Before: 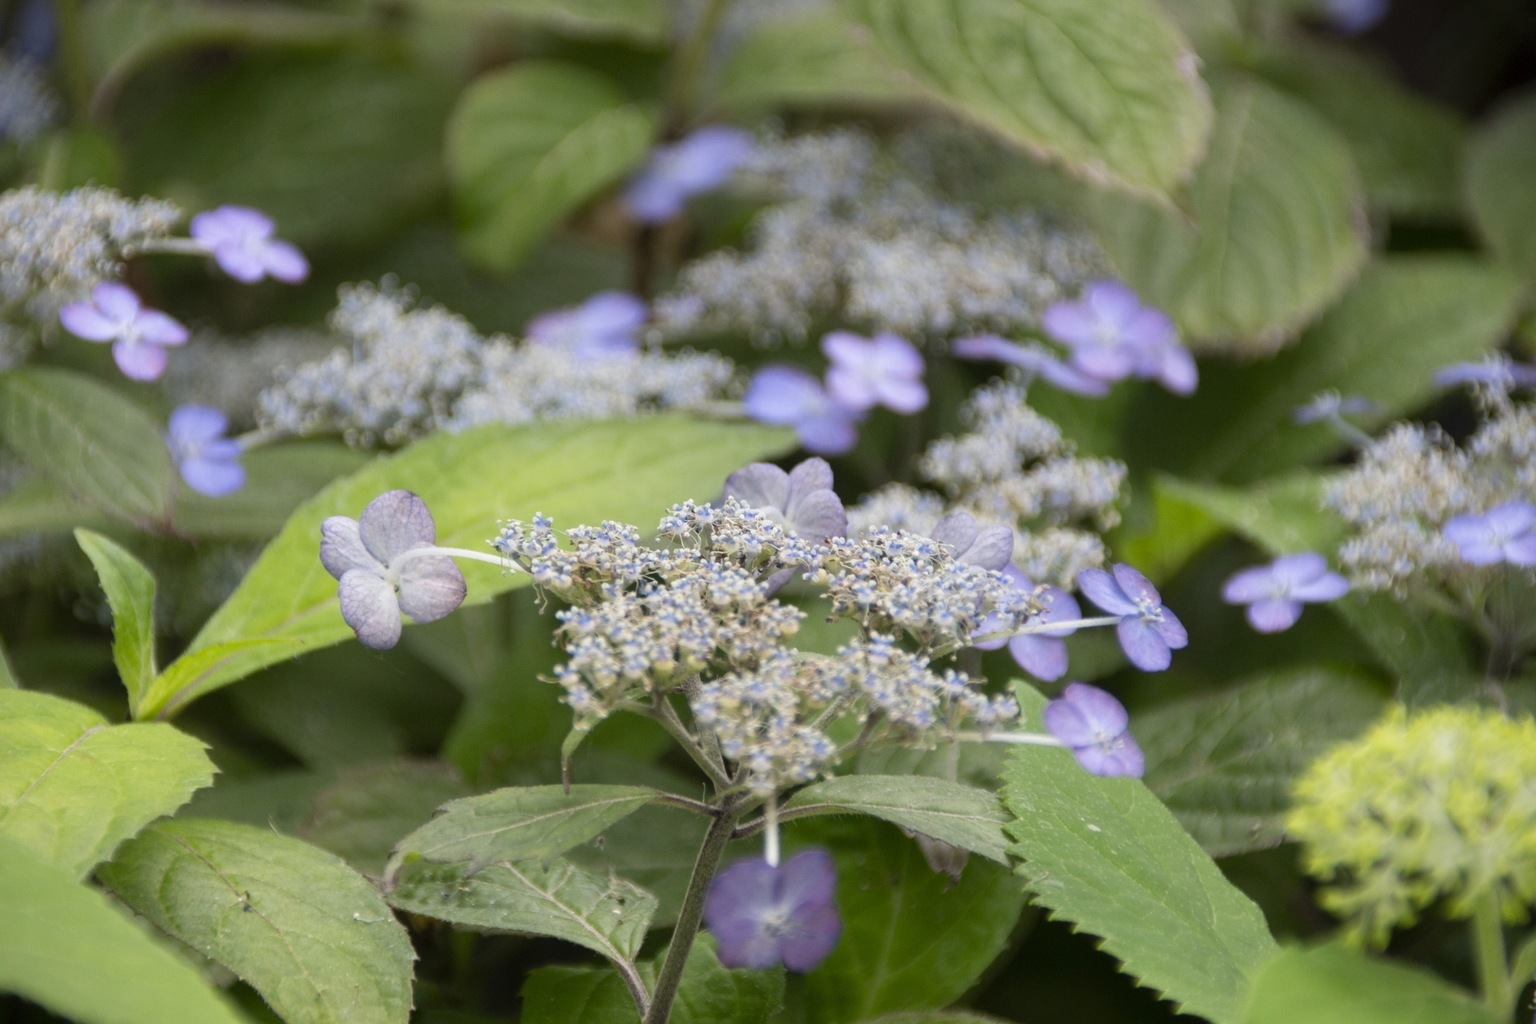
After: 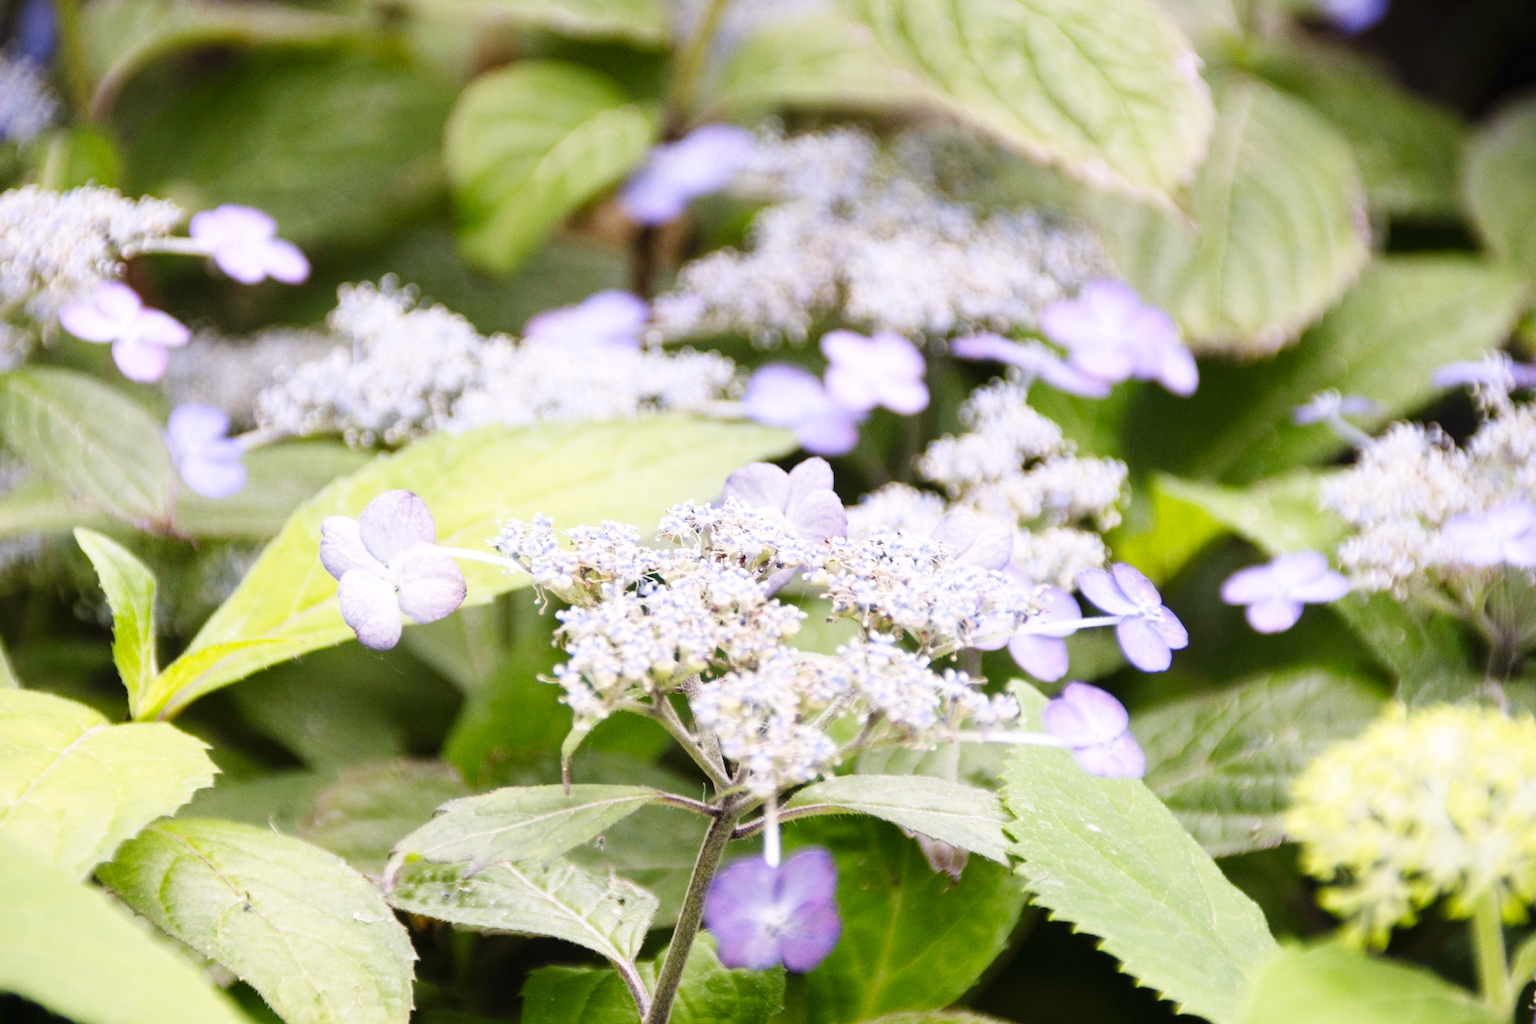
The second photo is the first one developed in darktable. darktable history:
white balance: red 1.066, blue 1.119
base curve: curves: ch0 [(0, 0.003) (0.001, 0.002) (0.006, 0.004) (0.02, 0.022) (0.048, 0.086) (0.094, 0.234) (0.162, 0.431) (0.258, 0.629) (0.385, 0.8) (0.548, 0.918) (0.751, 0.988) (1, 1)], preserve colors none
